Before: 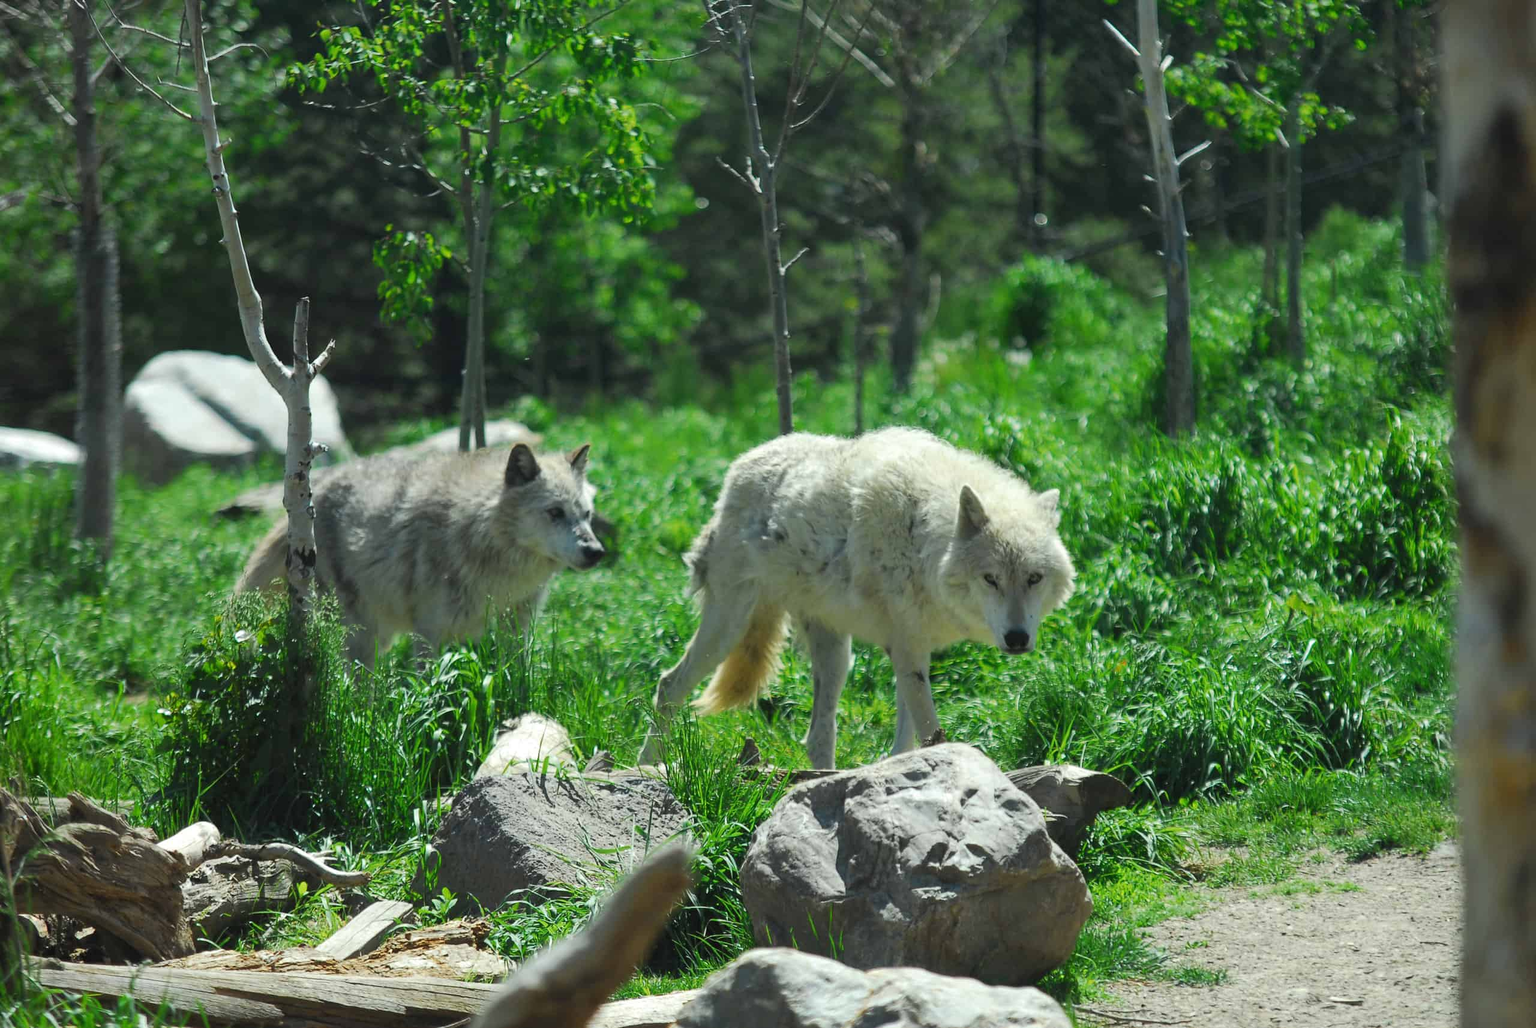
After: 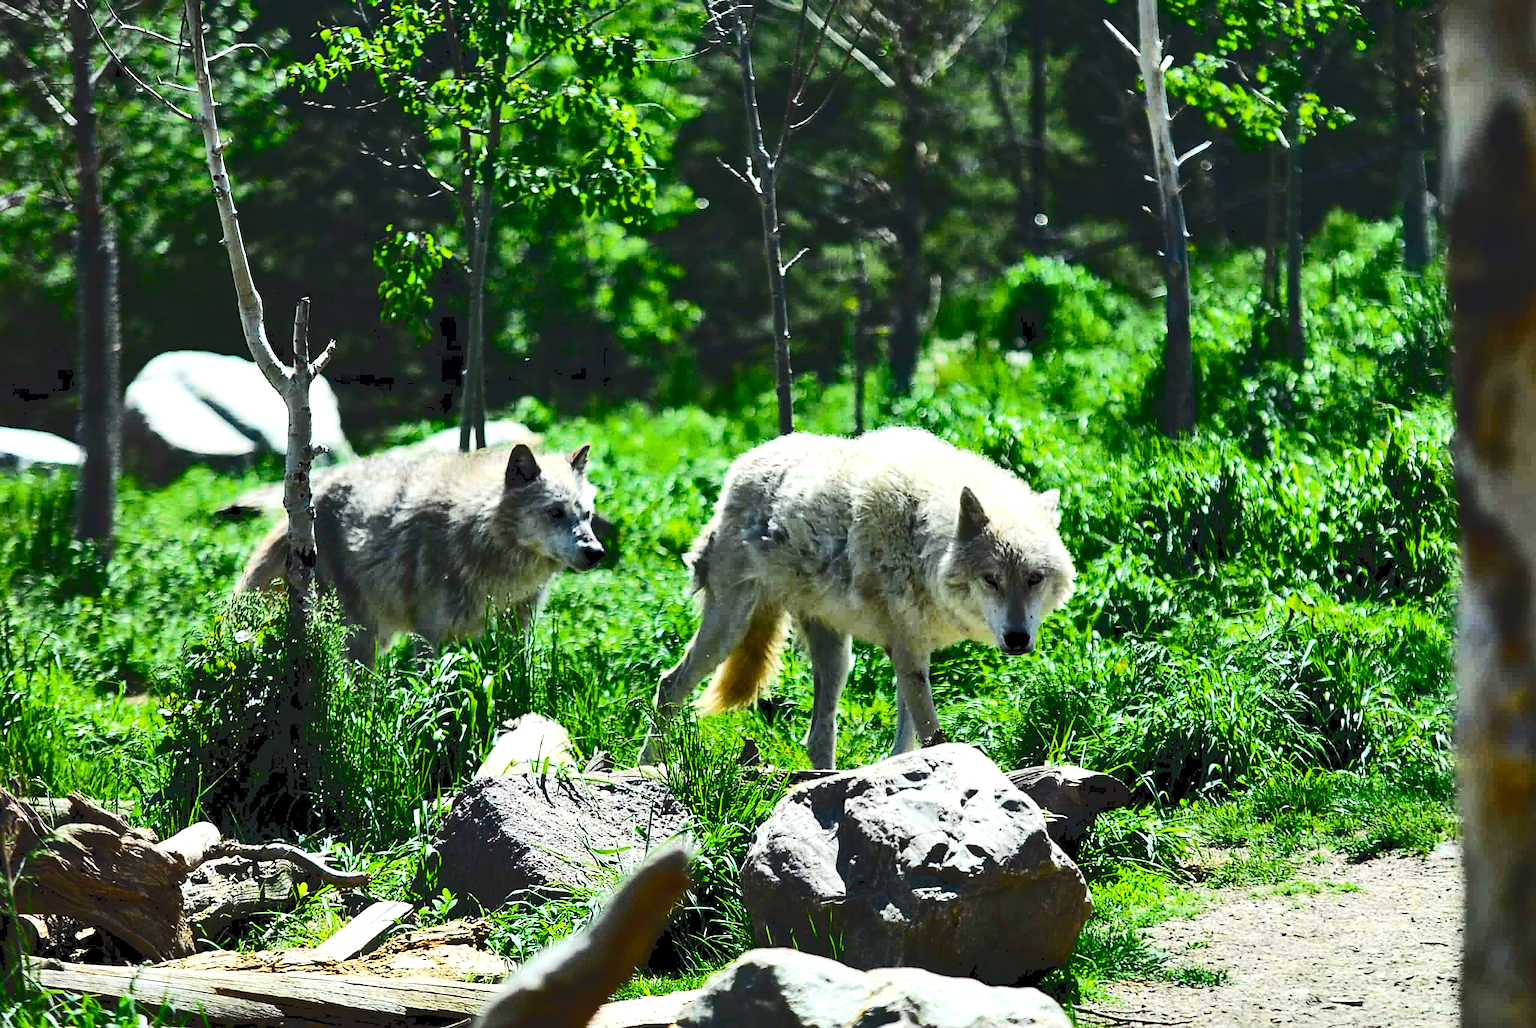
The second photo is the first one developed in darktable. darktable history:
contrast brightness saturation: contrast 0.278
local contrast: mode bilateral grid, contrast 20, coarseness 51, detail 119%, midtone range 0.2
contrast equalizer: octaves 7, y [[0.6 ×6], [0.55 ×6], [0 ×6], [0 ×6], [0 ×6]]
tone curve: curves: ch0 [(0, 0) (0.003, 0.126) (0.011, 0.129) (0.025, 0.129) (0.044, 0.136) (0.069, 0.145) (0.1, 0.162) (0.136, 0.182) (0.177, 0.211) (0.224, 0.254) (0.277, 0.307) (0.335, 0.366) (0.399, 0.441) (0.468, 0.533) (0.543, 0.624) (0.623, 0.702) (0.709, 0.774) (0.801, 0.835) (0.898, 0.904) (1, 1)], color space Lab, independent channels
sharpen: on, module defaults
color balance rgb: perceptual saturation grading › global saturation 25.331%, global vibrance 10.846%
